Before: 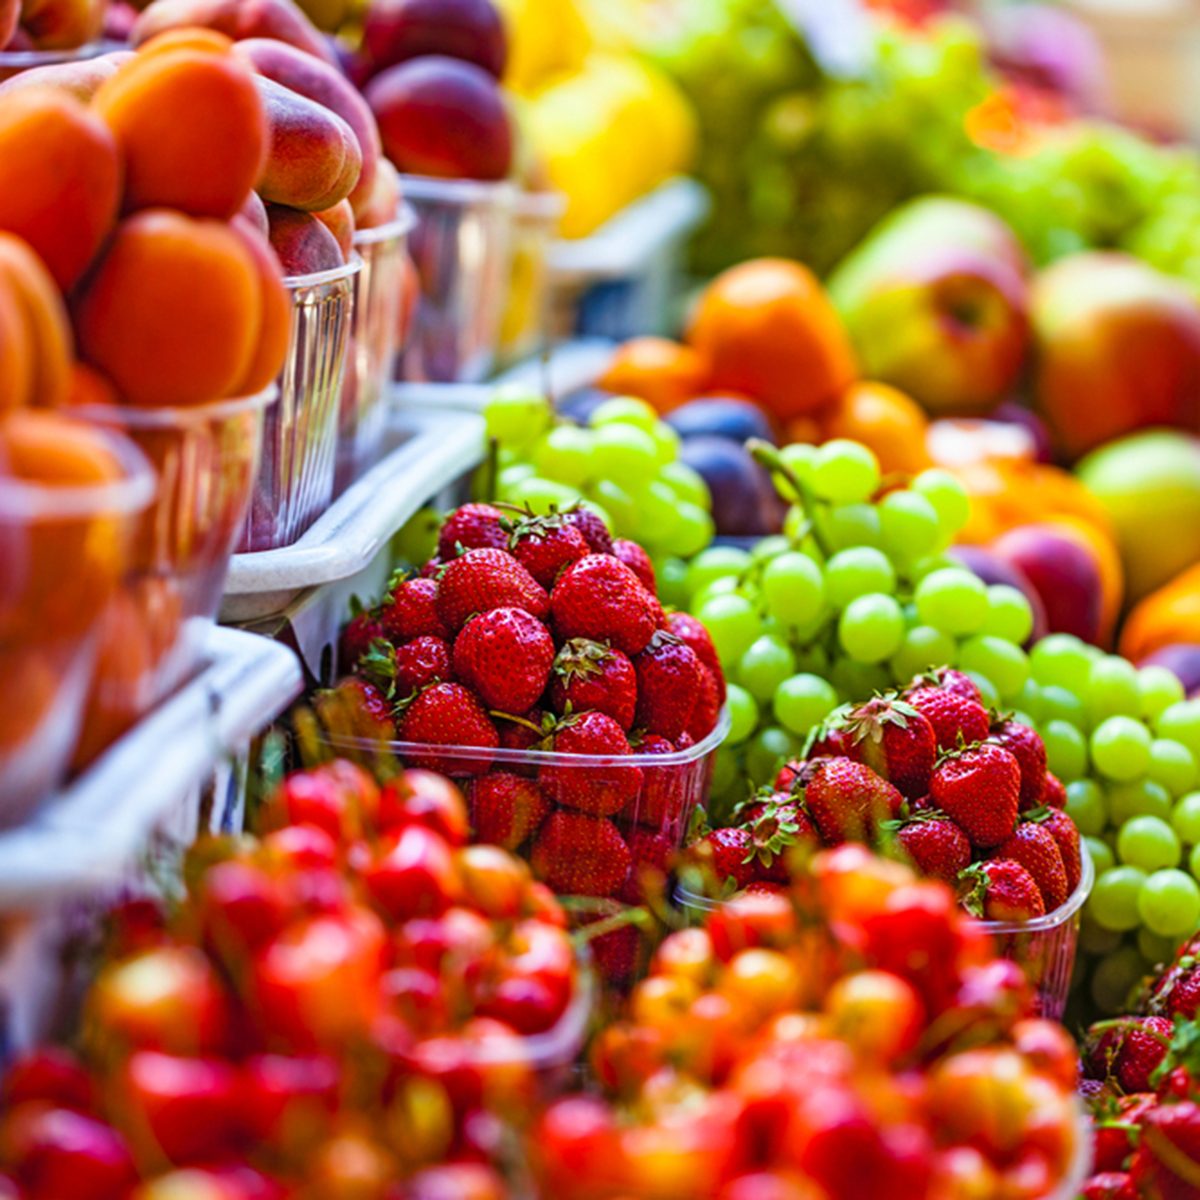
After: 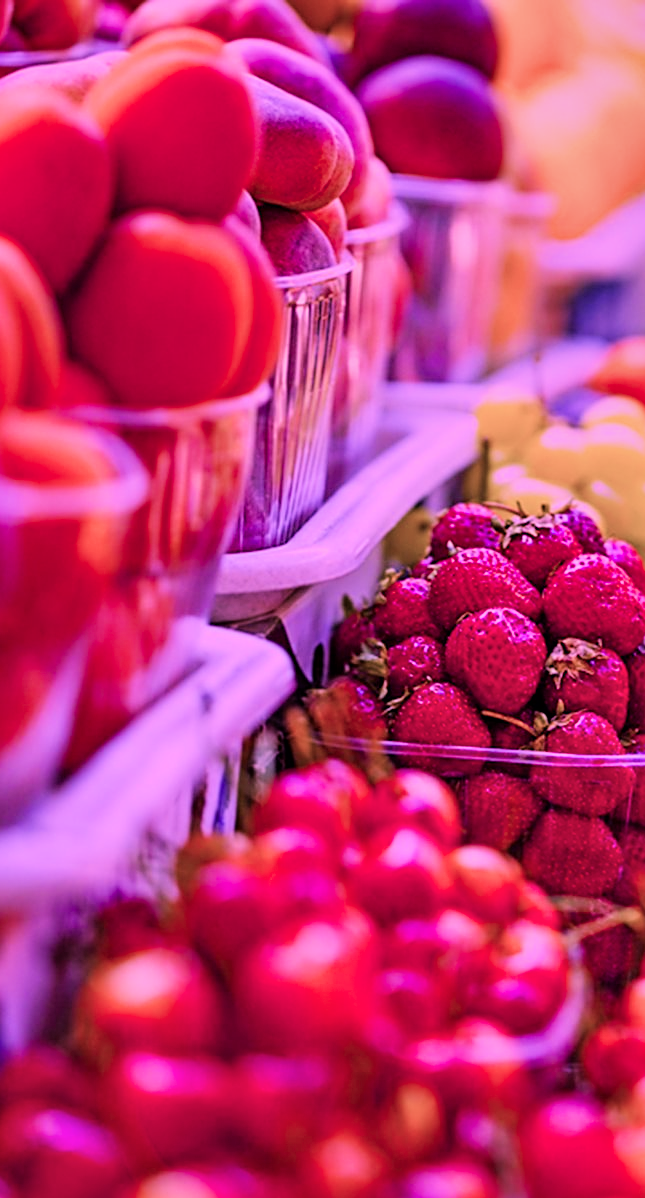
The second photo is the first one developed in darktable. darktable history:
color calibration: illuminant custom, x 0.261, y 0.52, temperature 7017.46 K
shadows and highlights: soften with gaussian
sharpen: on, module defaults
filmic rgb: black relative exposure -8.03 EV, white relative exposure 4.06 EV, hardness 4.2
crop: left 0.733%, right 45.46%, bottom 0.084%
